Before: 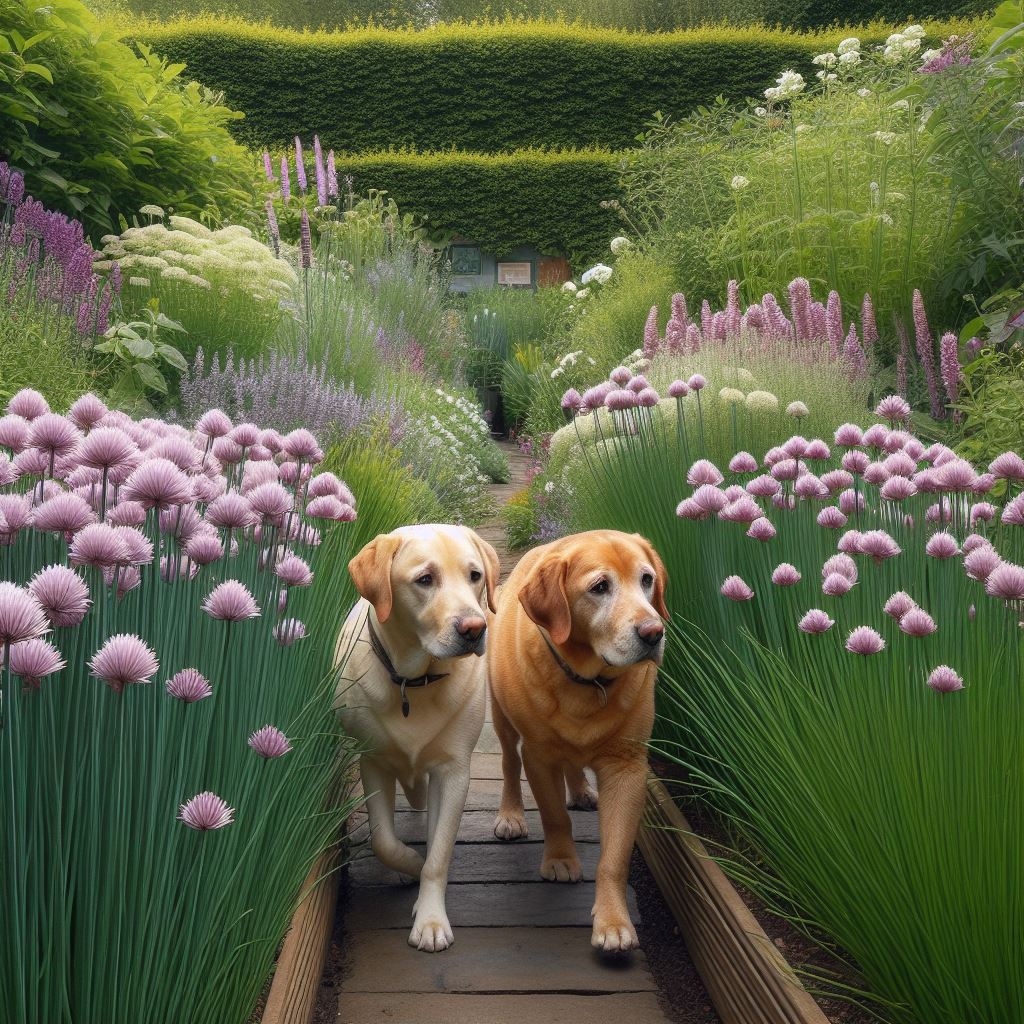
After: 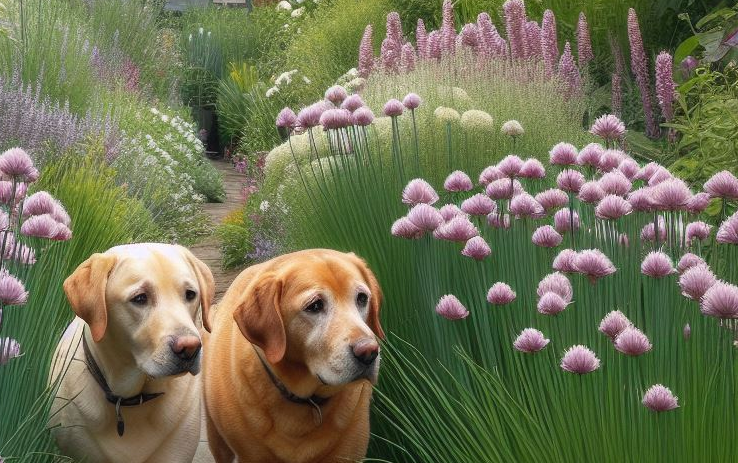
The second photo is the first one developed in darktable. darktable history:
crop and rotate: left 27.869%, top 27.526%, bottom 27.226%
